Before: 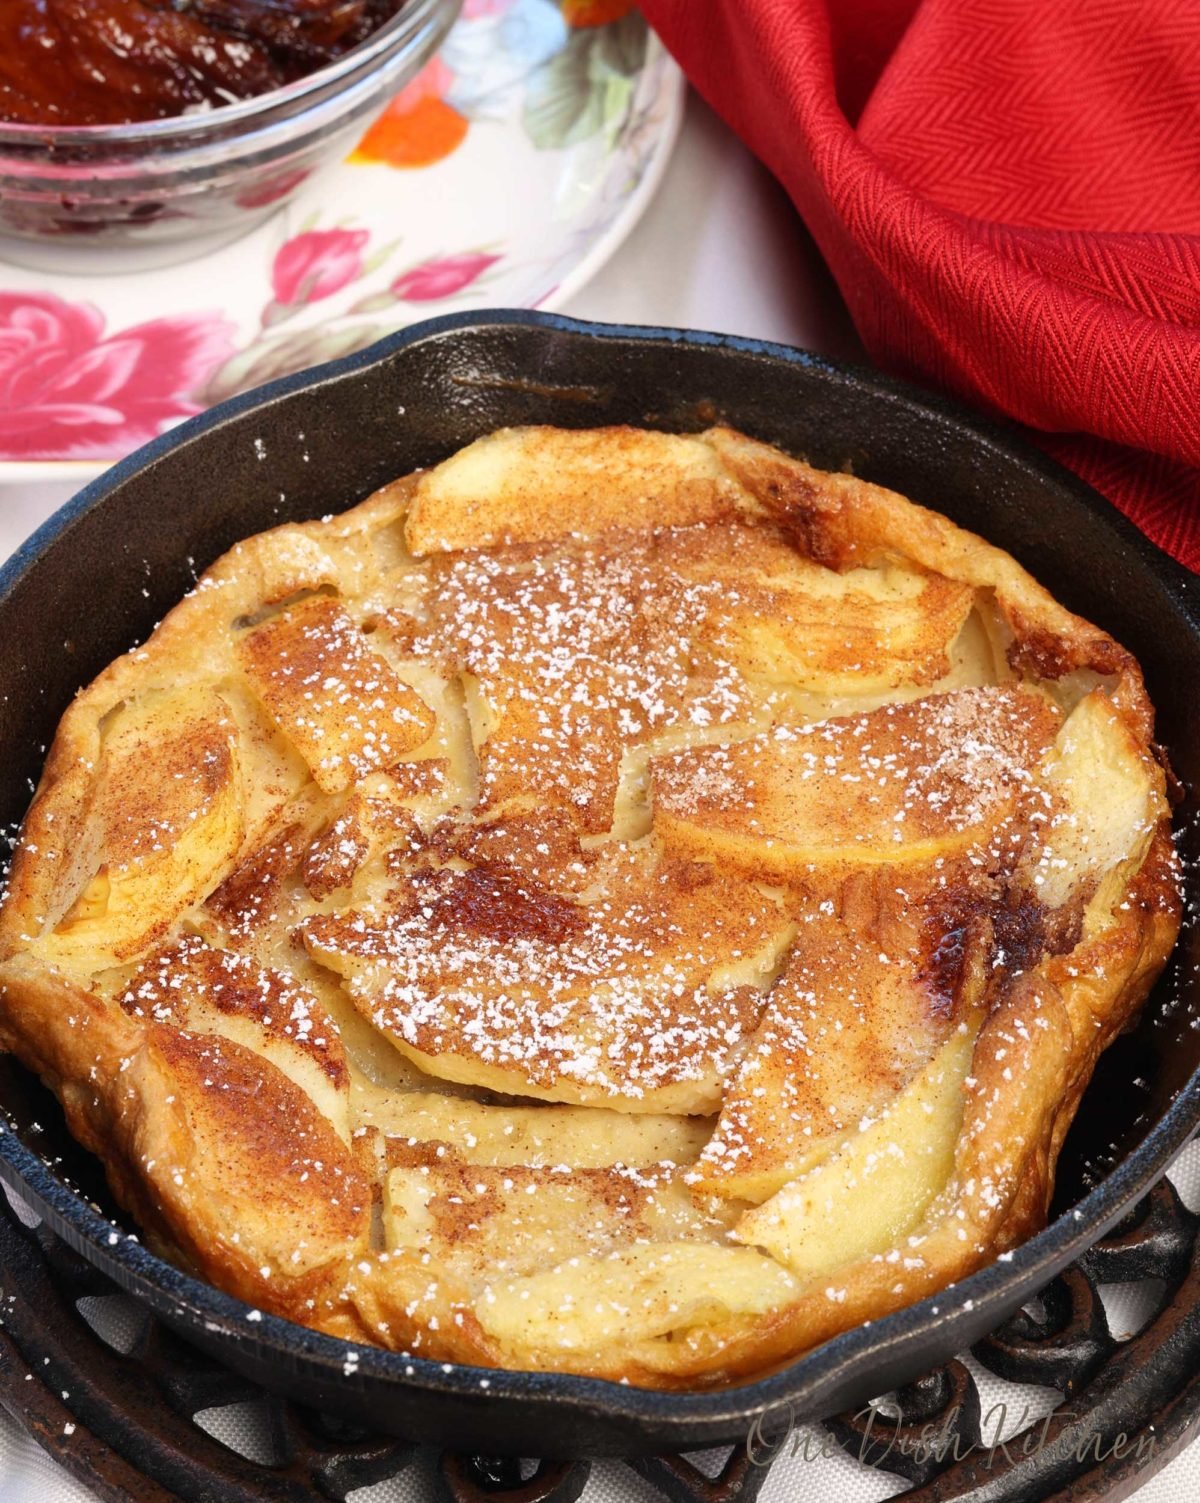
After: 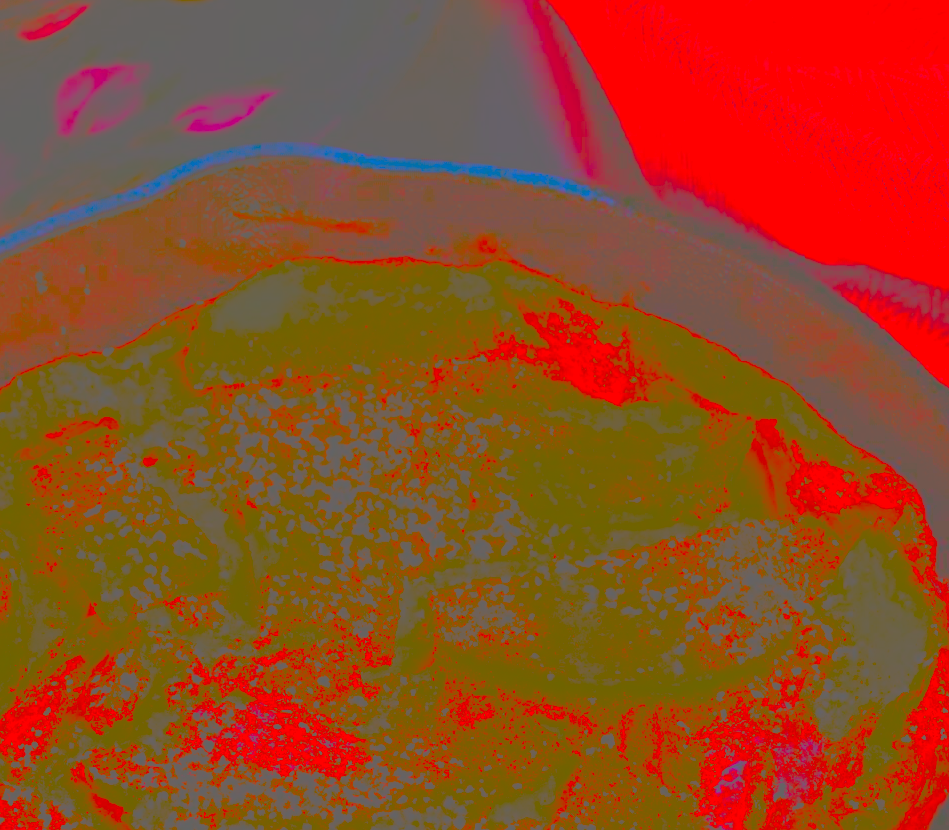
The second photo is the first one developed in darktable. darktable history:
color zones: curves: ch0 [(0, 0.5) (0.125, 0.4) (0.25, 0.5) (0.375, 0.4) (0.5, 0.4) (0.625, 0.35) (0.75, 0.35) (0.875, 0.5)]; ch1 [(0, 0.35) (0.125, 0.45) (0.25, 0.35) (0.375, 0.35) (0.5, 0.35) (0.625, 0.35) (0.75, 0.45) (0.875, 0.35)]; ch2 [(0, 0.6) (0.125, 0.5) (0.25, 0.5) (0.375, 0.6) (0.5, 0.6) (0.625, 0.5) (0.75, 0.5) (0.875, 0.5)], mix -132.31%
crop: left 18.319%, top 11.124%, right 2.589%, bottom 33.604%
exposure: black level correction 0, exposure 1.099 EV, compensate highlight preservation false
base curve: curves: ch0 [(0, 0) (0.028, 0.03) (0.121, 0.232) (0.46, 0.748) (0.859, 0.968) (1, 1)], preserve colors none
contrast brightness saturation: contrast -0.973, brightness -0.155, saturation 0.739
local contrast: mode bilateral grid, contrast 21, coarseness 50, detail 120%, midtone range 0.2
sharpen: amount 0.21
